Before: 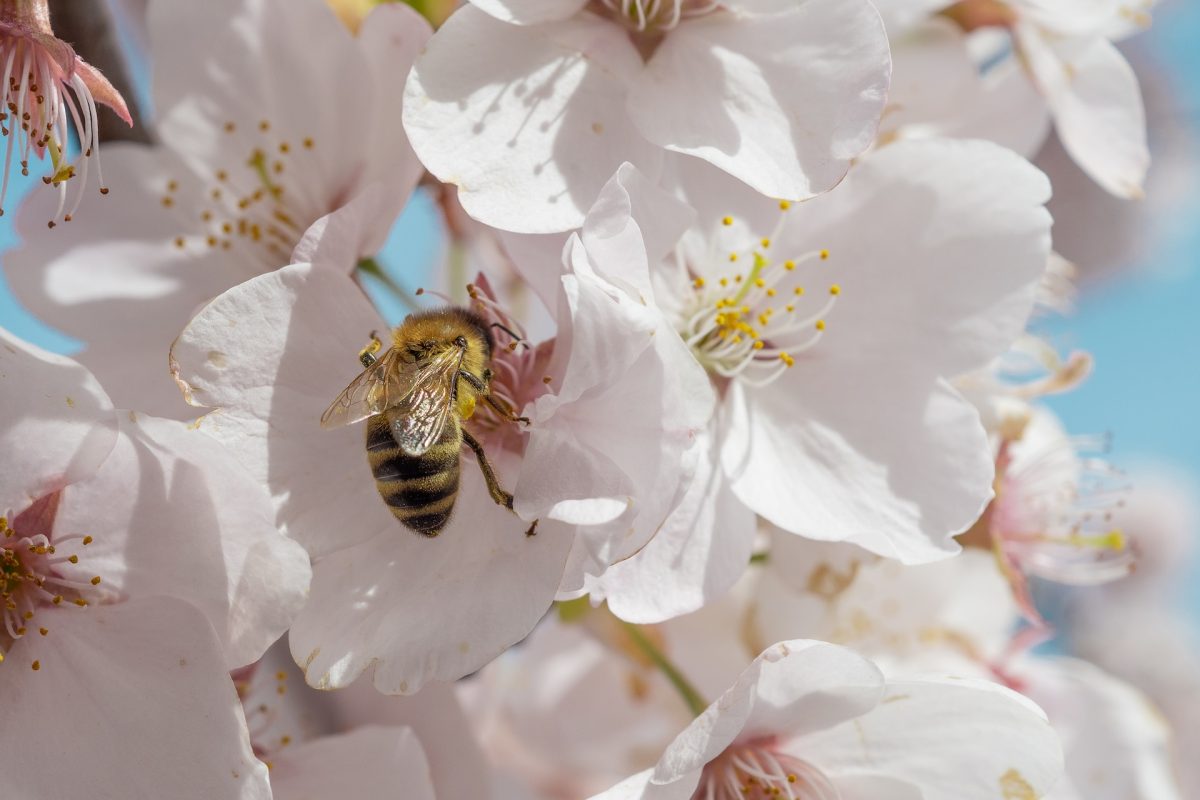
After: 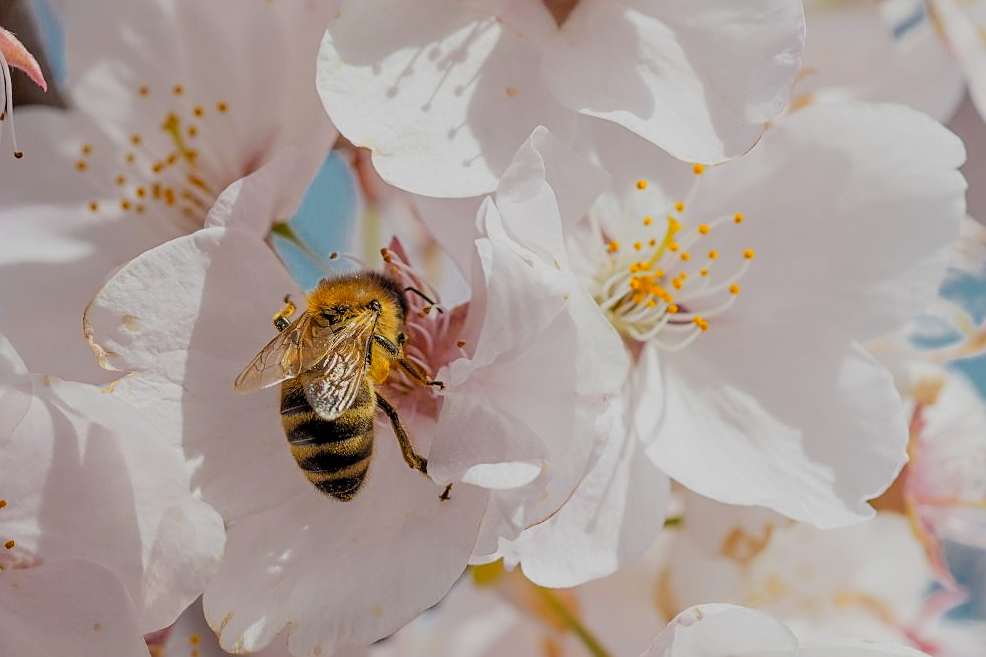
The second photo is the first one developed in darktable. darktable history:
crop and rotate: left 7.196%, top 4.574%, right 10.605%, bottom 13.178%
filmic rgb: black relative exposure -7.65 EV, white relative exposure 4.56 EV, hardness 3.61
sharpen: on, module defaults
color zones: curves: ch0 [(0, 0.499) (0.143, 0.5) (0.286, 0.5) (0.429, 0.476) (0.571, 0.284) (0.714, 0.243) (0.857, 0.449) (1, 0.499)]; ch1 [(0, 0.532) (0.143, 0.645) (0.286, 0.696) (0.429, 0.211) (0.571, 0.504) (0.714, 0.493) (0.857, 0.495) (1, 0.532)]; ch2 [(0, 0.5) (0.143, 0.5) (0.286, 0.427) (0.429, 0.324) (0.571, 0.5) (0.714, 0.5) (0.857, 0.5) (1, 0.5)]
